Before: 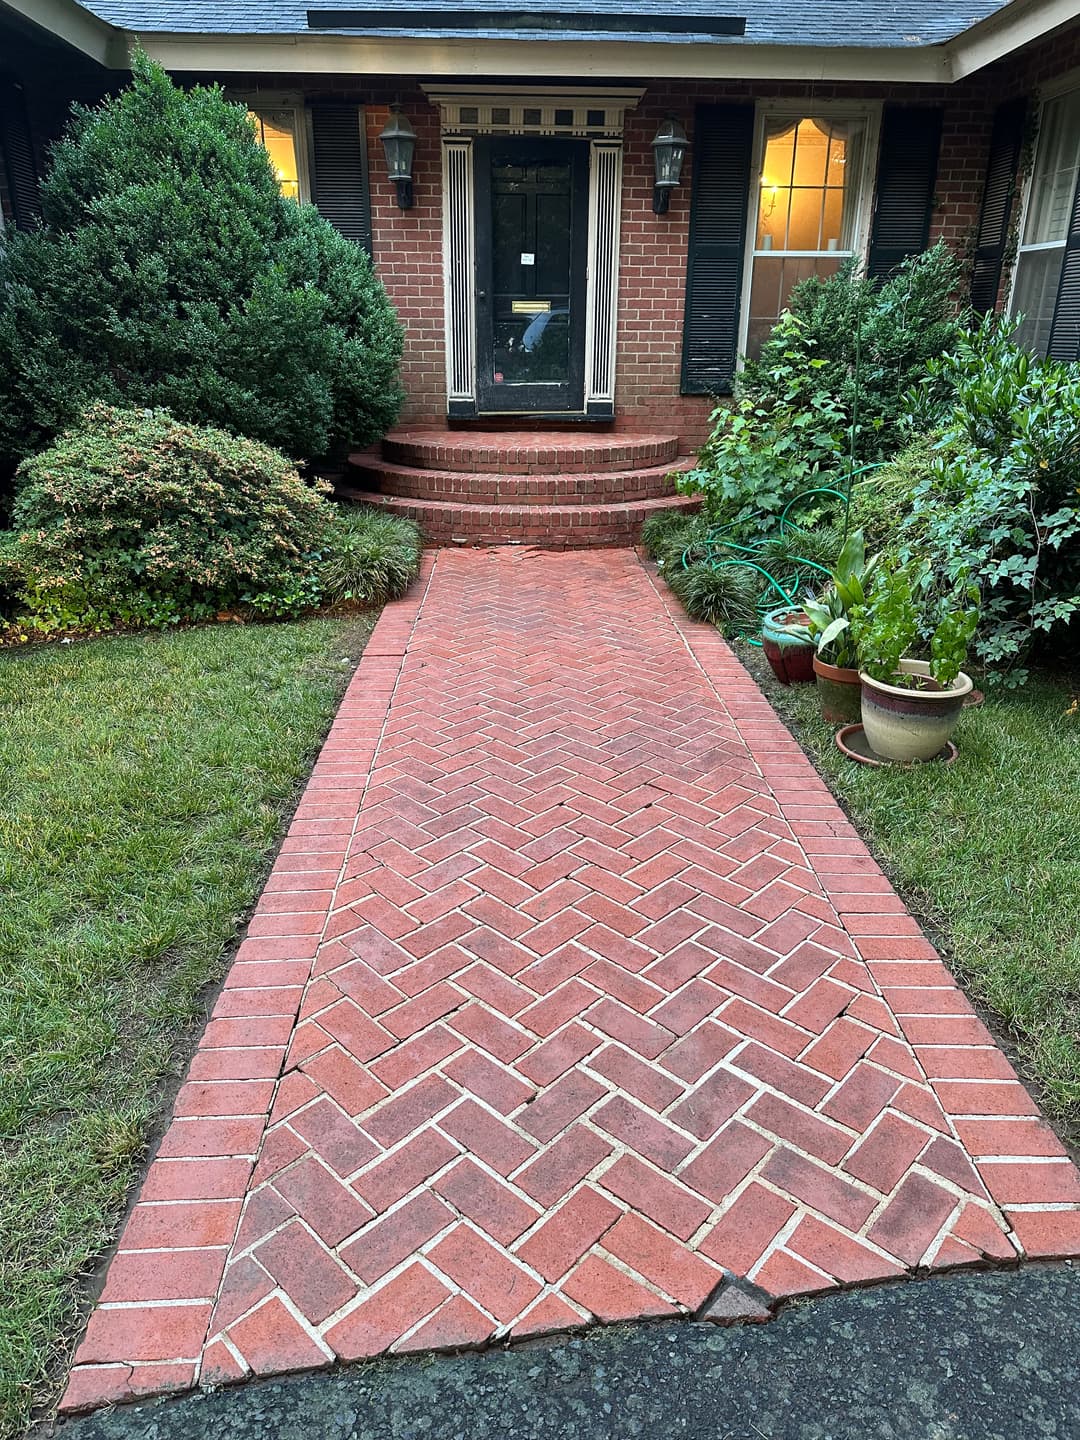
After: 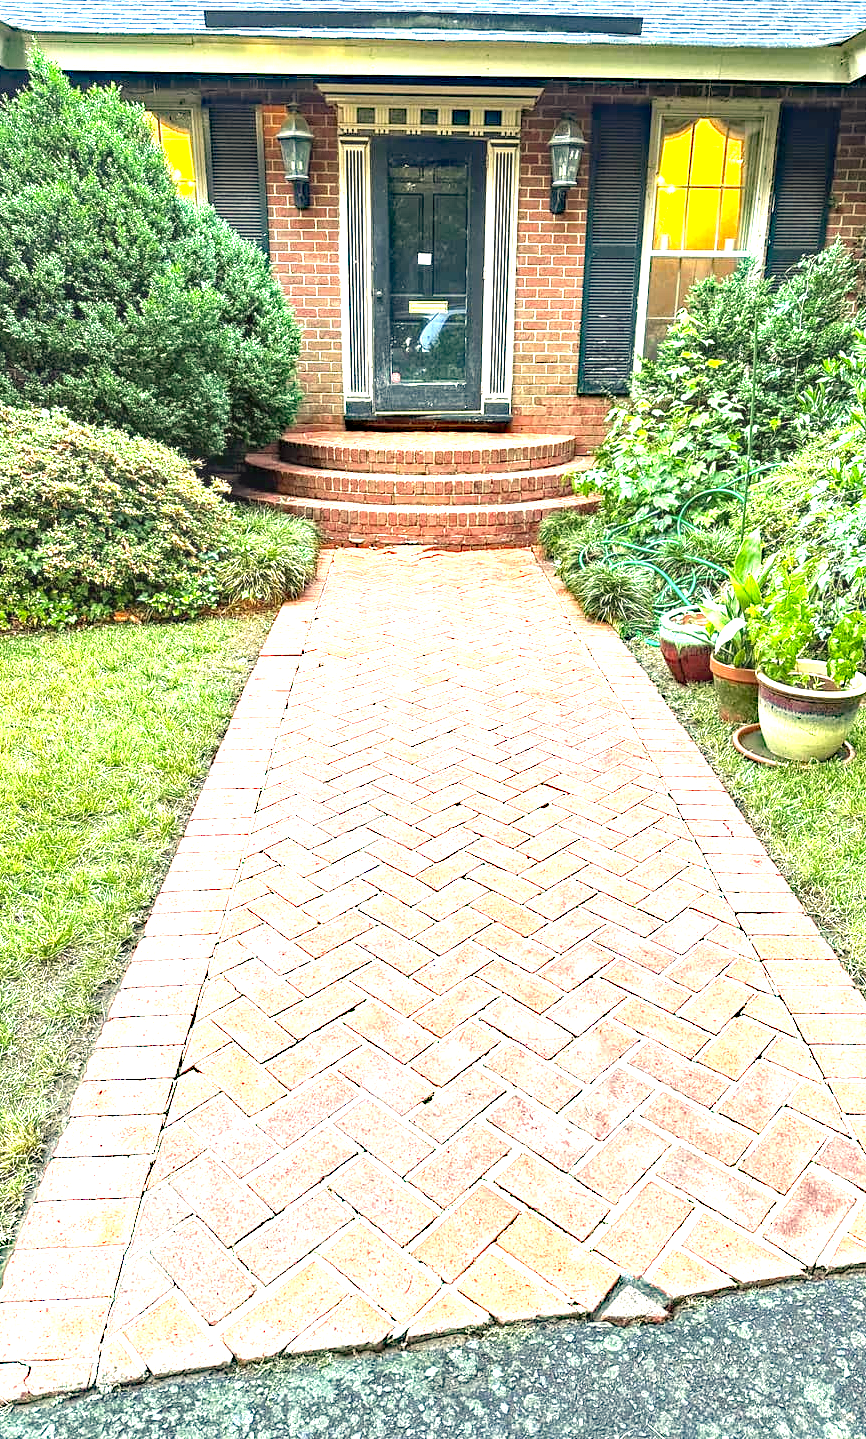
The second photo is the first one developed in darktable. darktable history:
color correction: highlights a* 1.39, highlights b* 17.83
exposure: exposure 2.25 EV, compensate highlight preservation false
haze removal: strength 0.4, distance 0.22, compatibility mode true, adaptive false
white balance: emerald 1
crop and rotate: left 9.597%, right 10.195%
local contrast: on, module defaults
